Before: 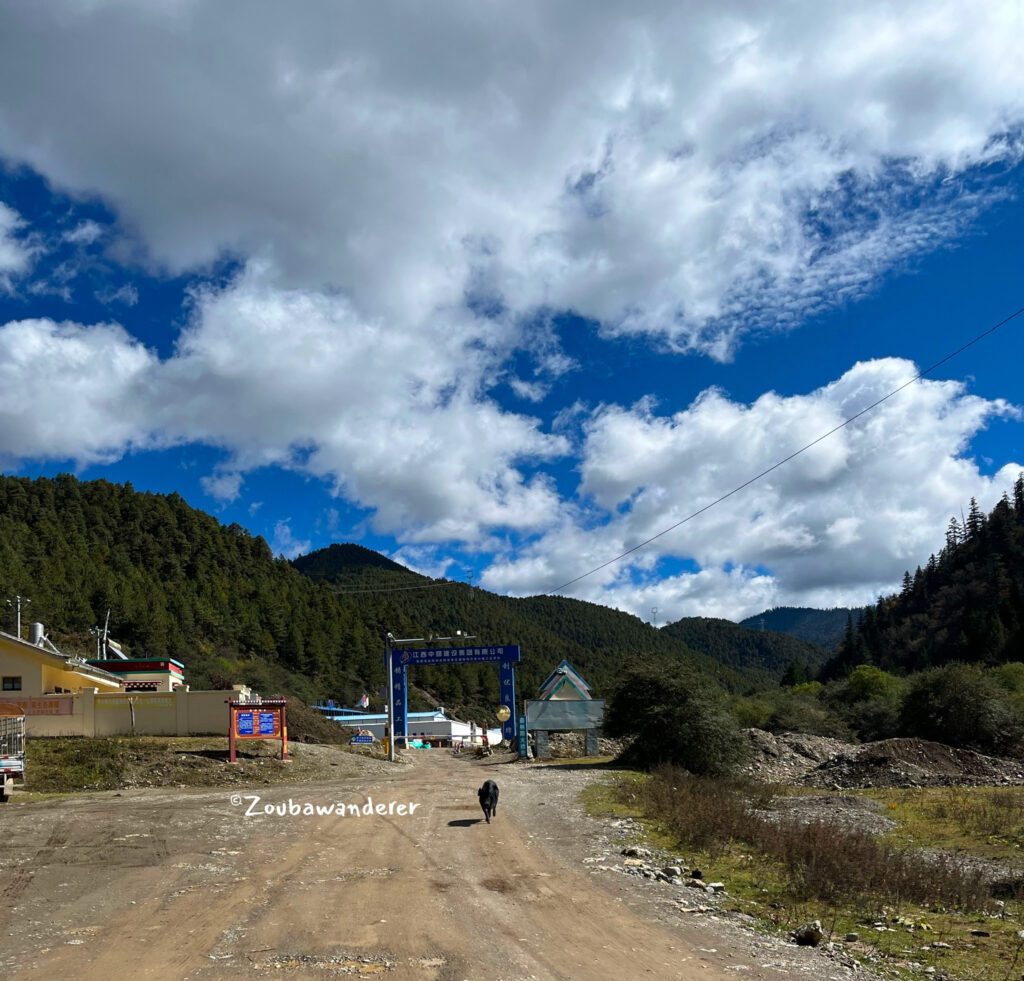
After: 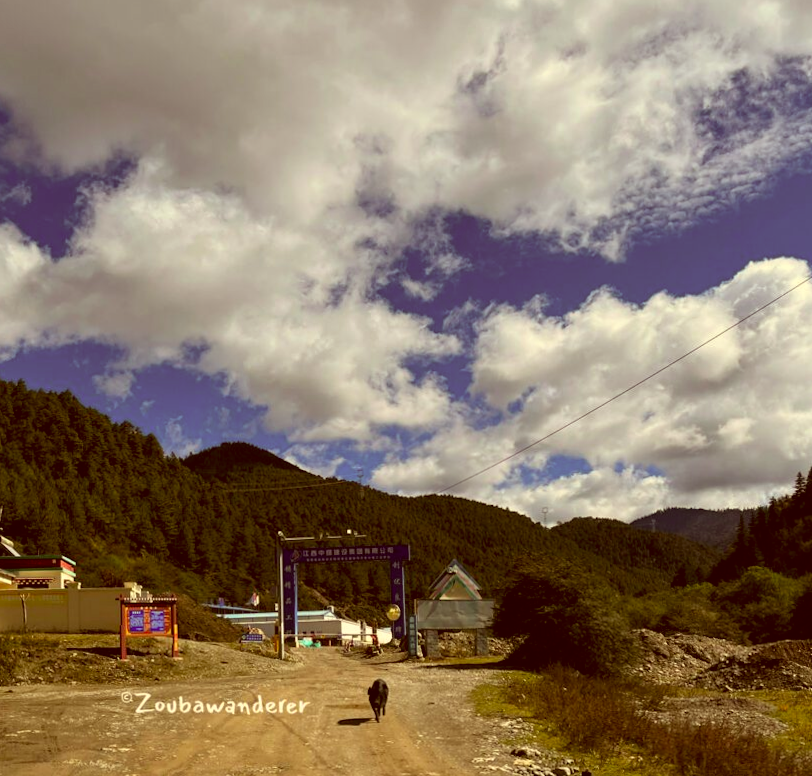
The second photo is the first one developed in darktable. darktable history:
crop and rotate: left 10.071%, top 10.071%, right 10.02%, bottom 10.02%
rotate and perspective: rotation 0.192°, lens shift (horizontal) -0.015, crop left 0.005, crop right 0.996, crop top 0.006, crop bottom 0.99
color correction: highlights a* 1.12, highlights b* 24.26, shadows a* 15.58, shadows b* 24.26
